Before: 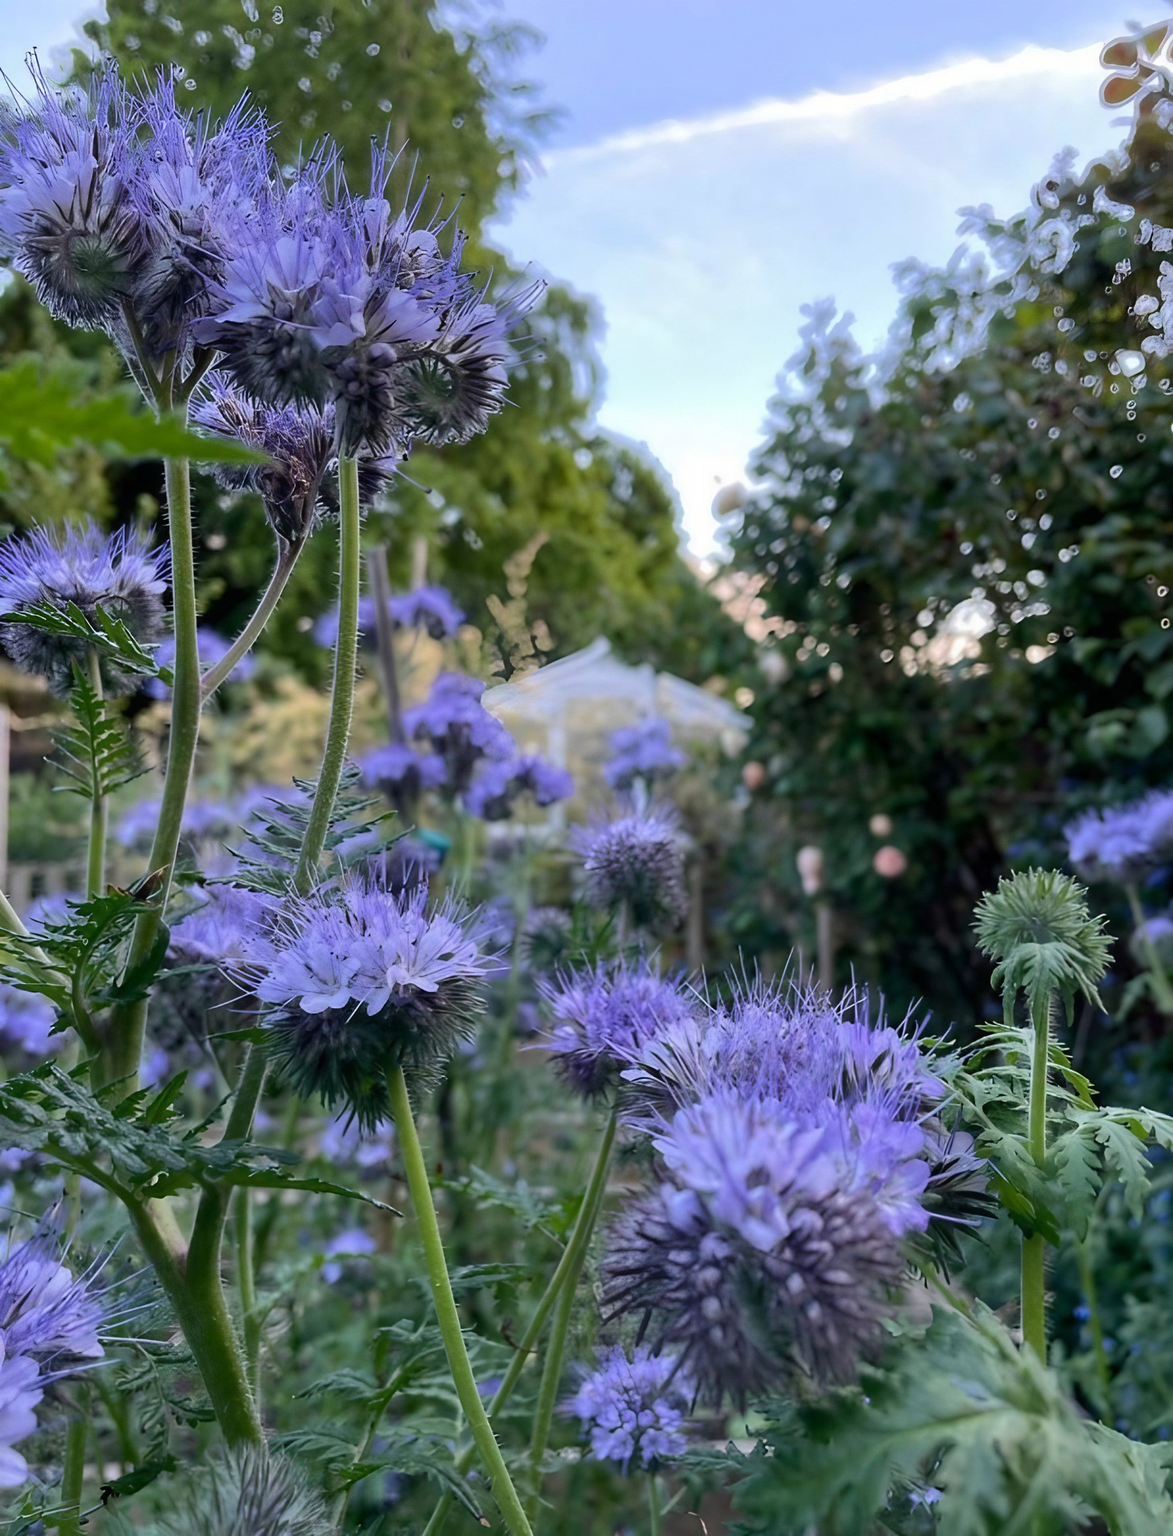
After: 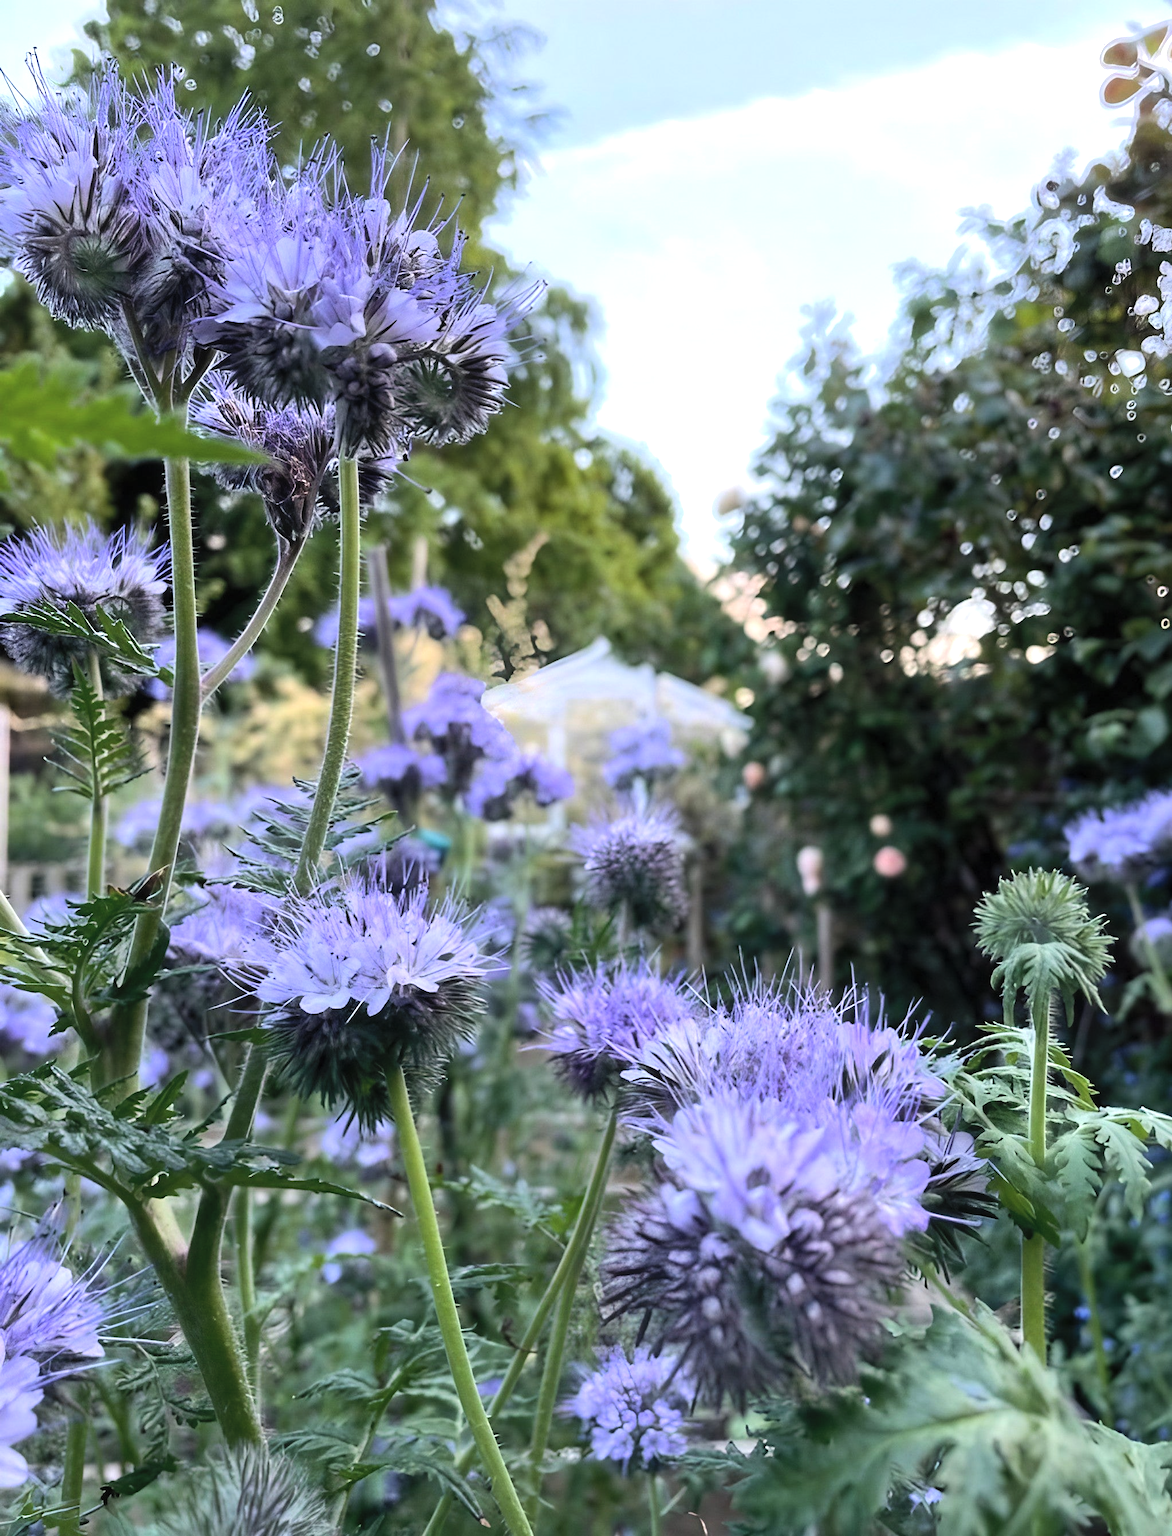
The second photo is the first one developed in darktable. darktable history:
contrast brightness saturation: brightness 0.154
tone equalizer: -8 EV -0.782 EV, -7 EV -0.682 EV, -6 EV -0.617 EV, -5 EV -0.389 EV, -3 EV 0.381 EV, -2 EV 0.6 EV, -1 EV 0.692 EV, +0 EV 0.738 EV, edges refinement/feathering 500, mask exposure compensation -1.57 EV, preserve details no
